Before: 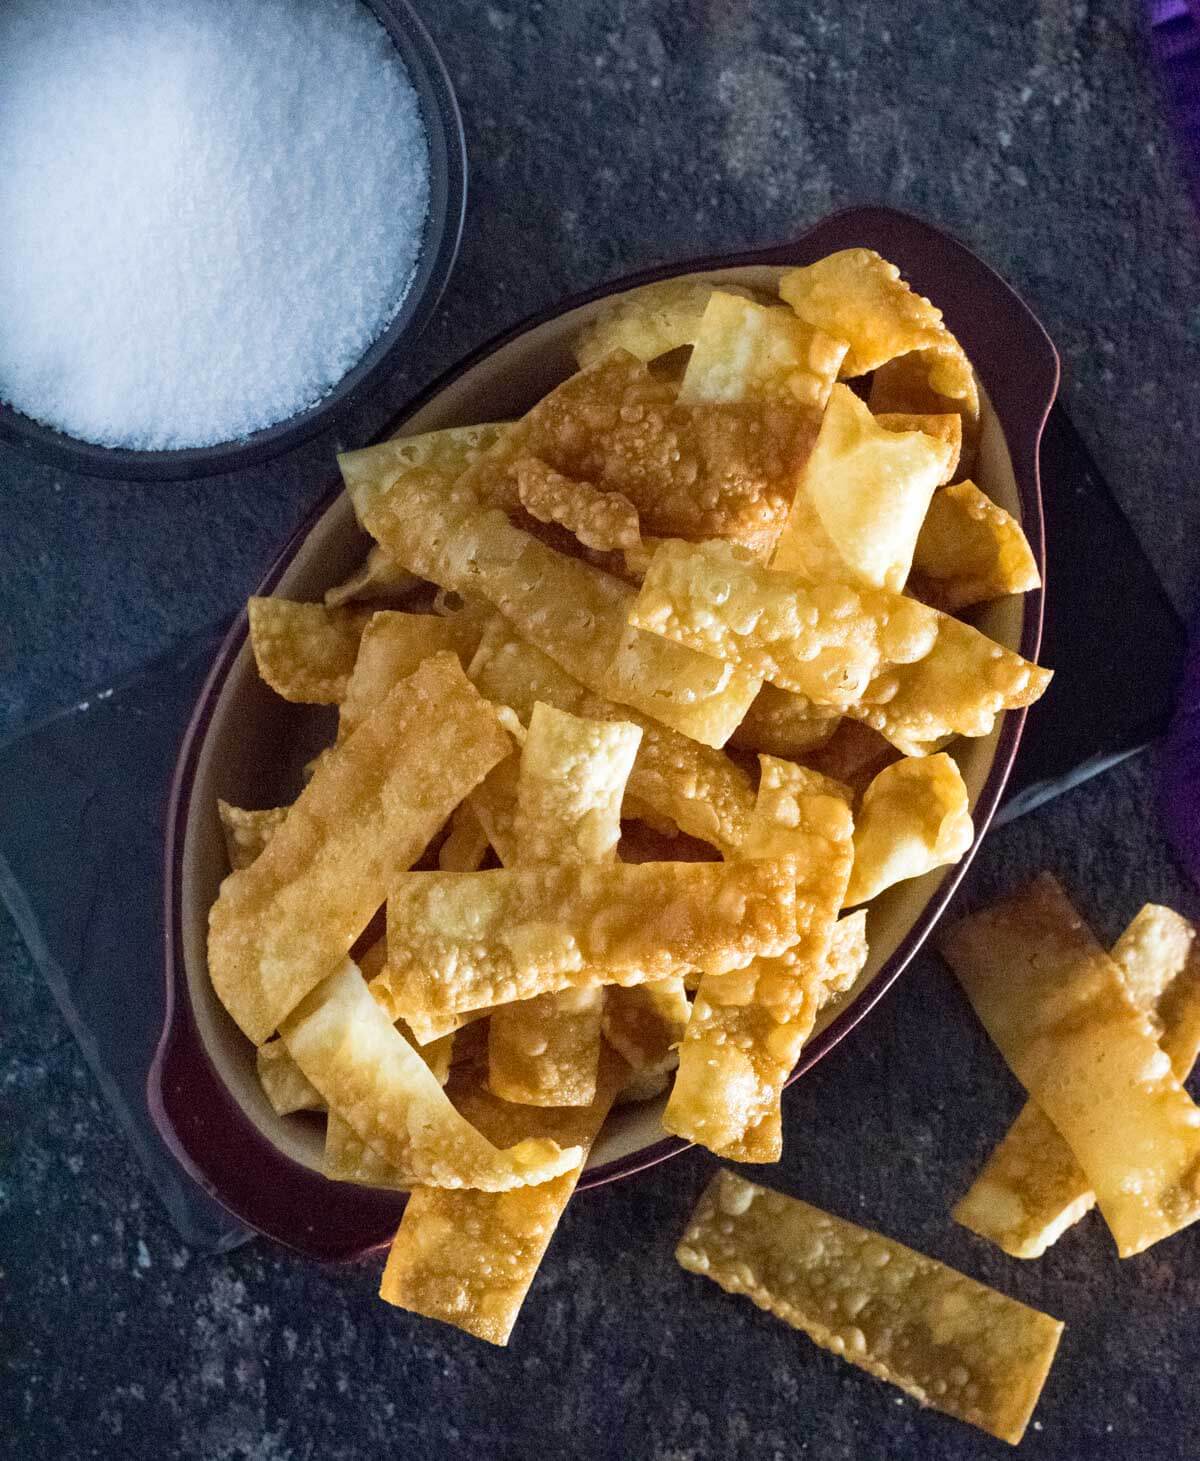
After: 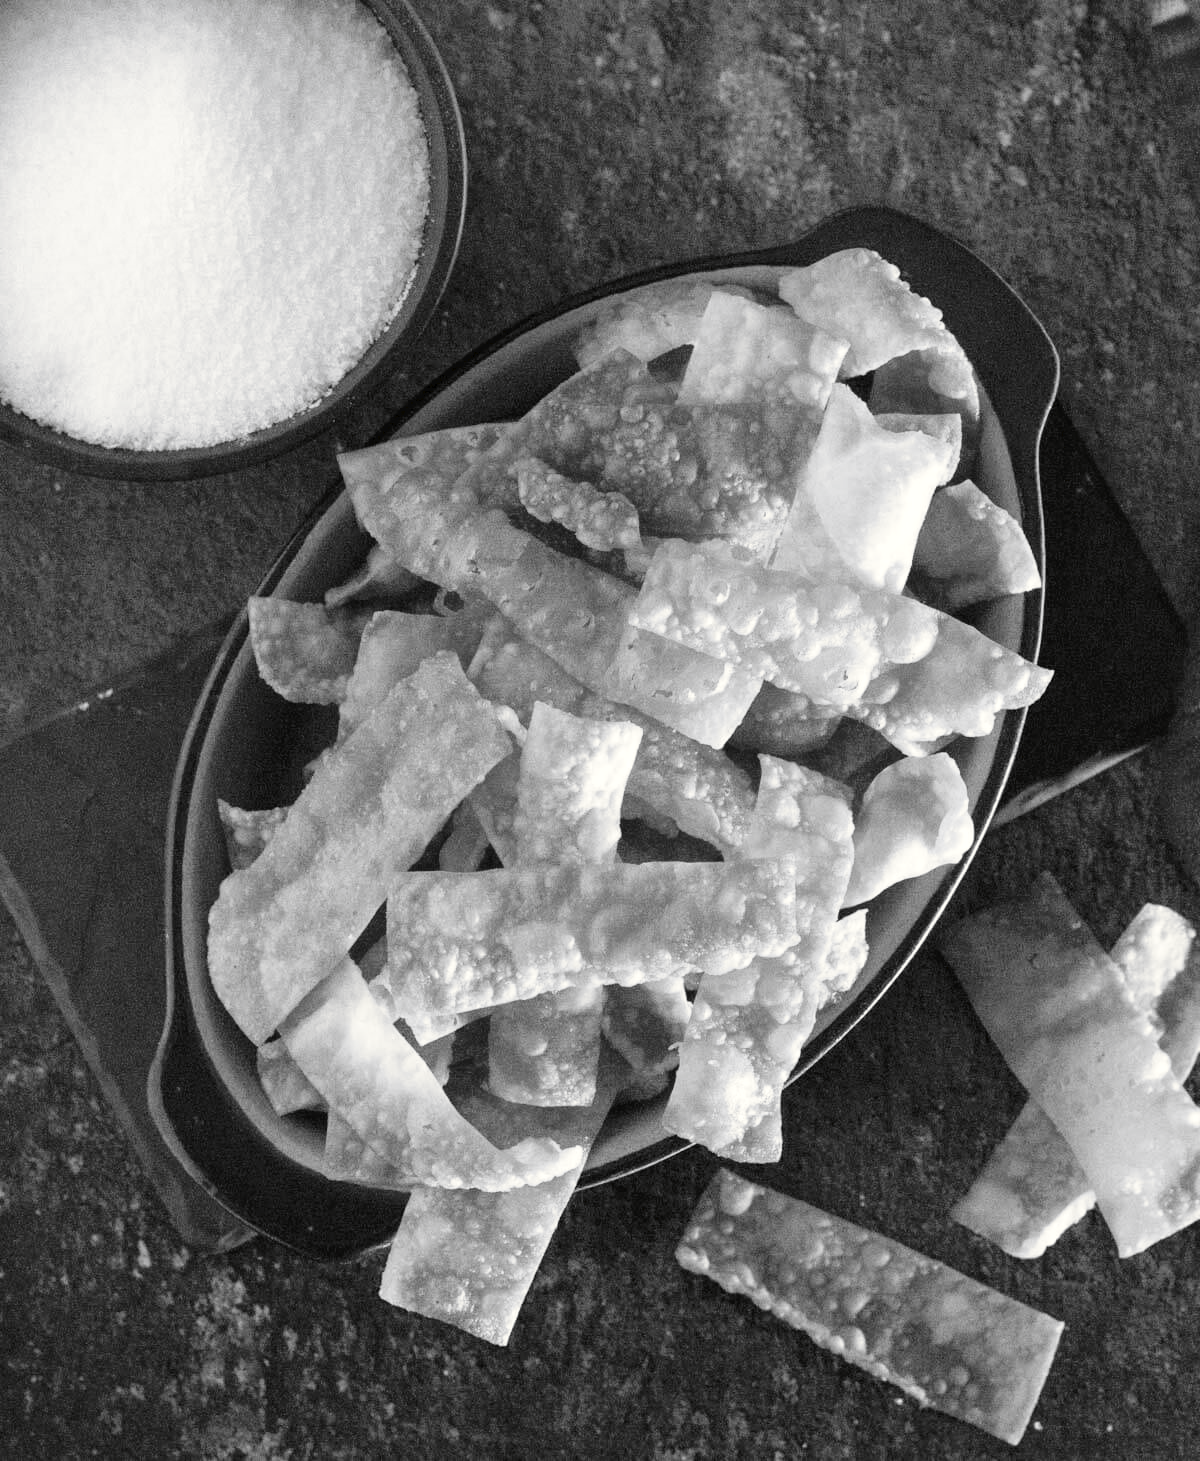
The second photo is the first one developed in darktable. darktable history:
tone curve: curves: ch0 [(0, 0) (0.003, 0.023) (0.011, 0.025) (0.025, 0.029) (0.044, 0.047) (0.069, 0.079) (0.1, 0.113) (0.136, 0.152) (0.177, 0.199) (0.224, 0.26) (0.277, 0.333) (0.335, 0.404) (0.399, 0.48) (0.468, 0.559) (0.543, 0.635) (0.623, 0.713) (0.709, 0.797) (0.801, 0.879) (0.898, 0.953) (1, 1)], preserve colors none
color look up table: target L [100, 100.66, 88.12, 86.7, 87.05, 79.88, 73.68, 72.58, 74.05, 65.87, 50.43, 44.41, 43.19, 41.14, 22.84, 1.645, 200.82, 78.07, 69.61, 65.49, 67, 67.99, 58.64, 66.62, 34.45, 33.74, 35.44, 15.16, 100, 83.84, 89.53, 68.24, 74.78, 82.76, 61.7, 78.07, 78.07, 47.24, 57.09, 46.03, 18, 89.53, 79.88, 72.21, 80.97, 77.71, 57.48, 48.84, 33.18], target a [-0.653, 0.001, -0.002, -0.002, 0 ×10, 0.001, -0.077, 0 ×4, -0.001, 0.001, 0 ×4, 0.001, 0, -0.653, 0, -0.003, 0.001, 0 ×9, -0.003, 0, 0, -0.002, 0 ×4], target b [8.393, -0.002, 0.024, 0.024, 0.001, 0.002 ×9, -0.004, 0.948, -0.001, 0.002, 0.002, 0.002, 0.003, -0.005, 0.002, 0.002, 0.002, -0.002, -0.003, 0.007, 8.393, 0.001, 0.025, -0.005, 0.002 ×8, -0.002, 0.025, 0.002, 0.002, 0.023, 0.002, 0.002, -0.003, 0.001], num patches 49
